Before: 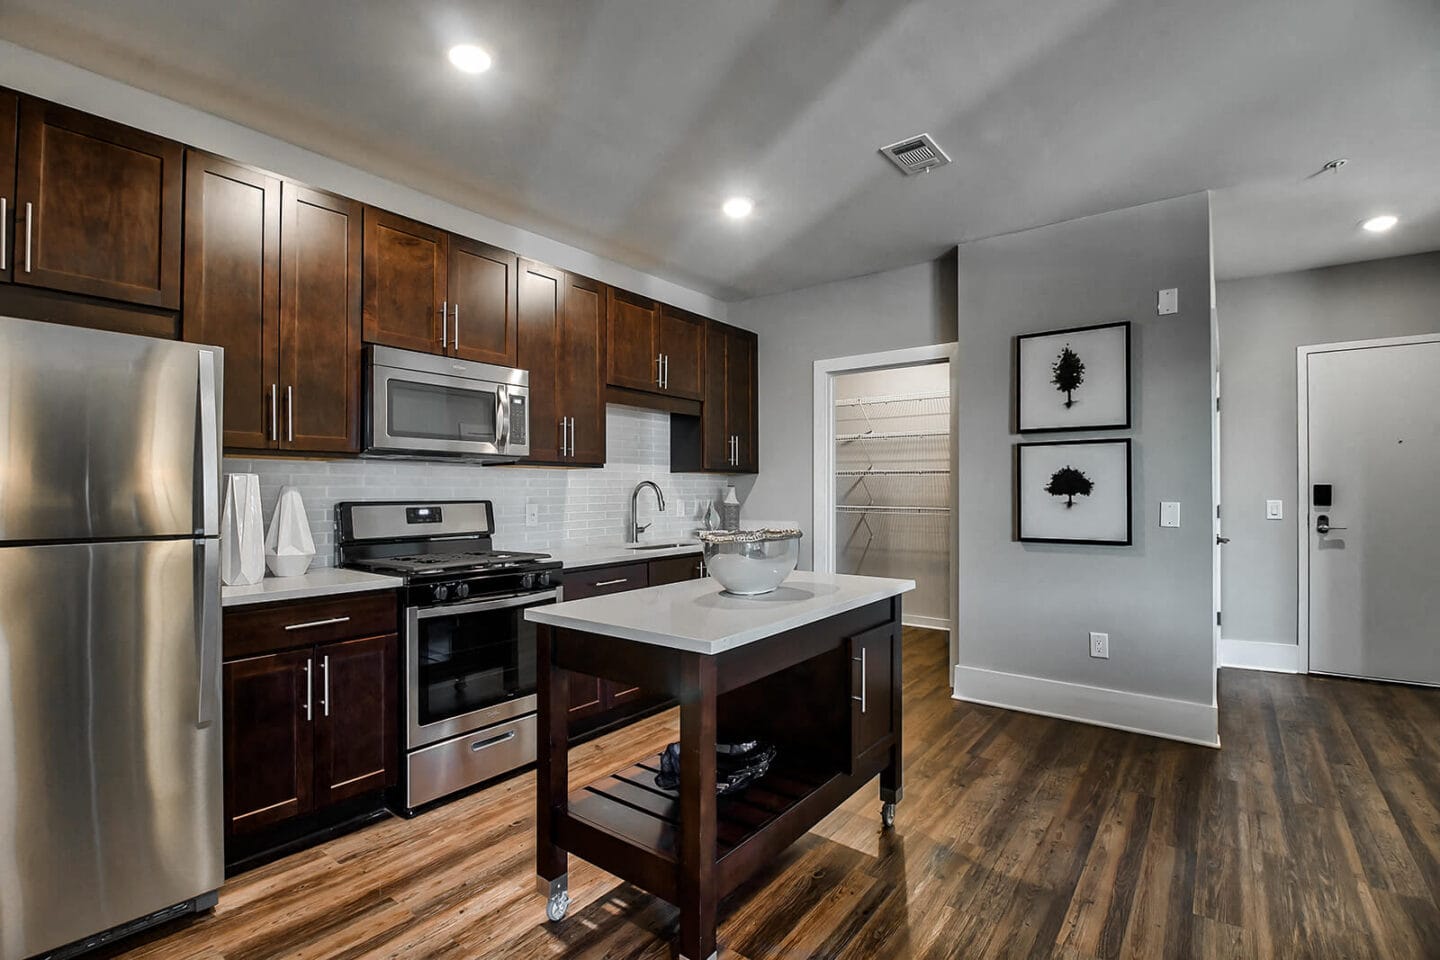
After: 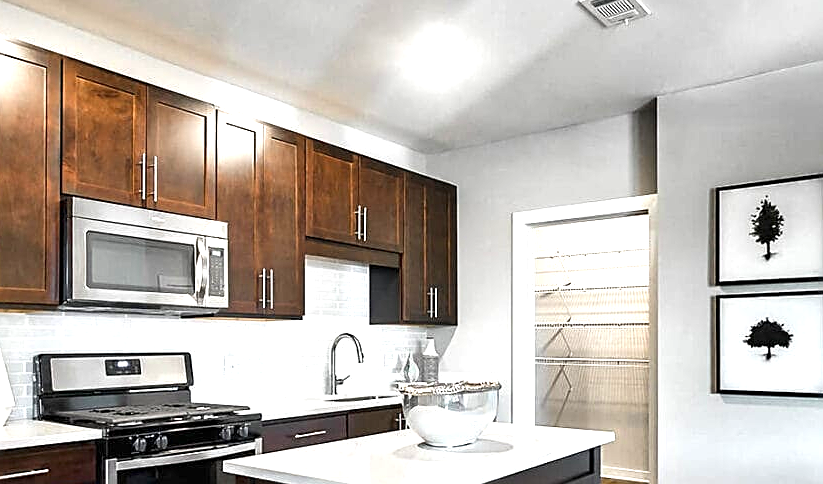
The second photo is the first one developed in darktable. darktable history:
sharpen: on, module defaults
crop: left 20.932%, top 15.471%, right 21.848%, bottom 34.081%
exposure: black level correction 0, exposure 1.388 EV, compensate exposure bias true, compensate highlight preservation false
